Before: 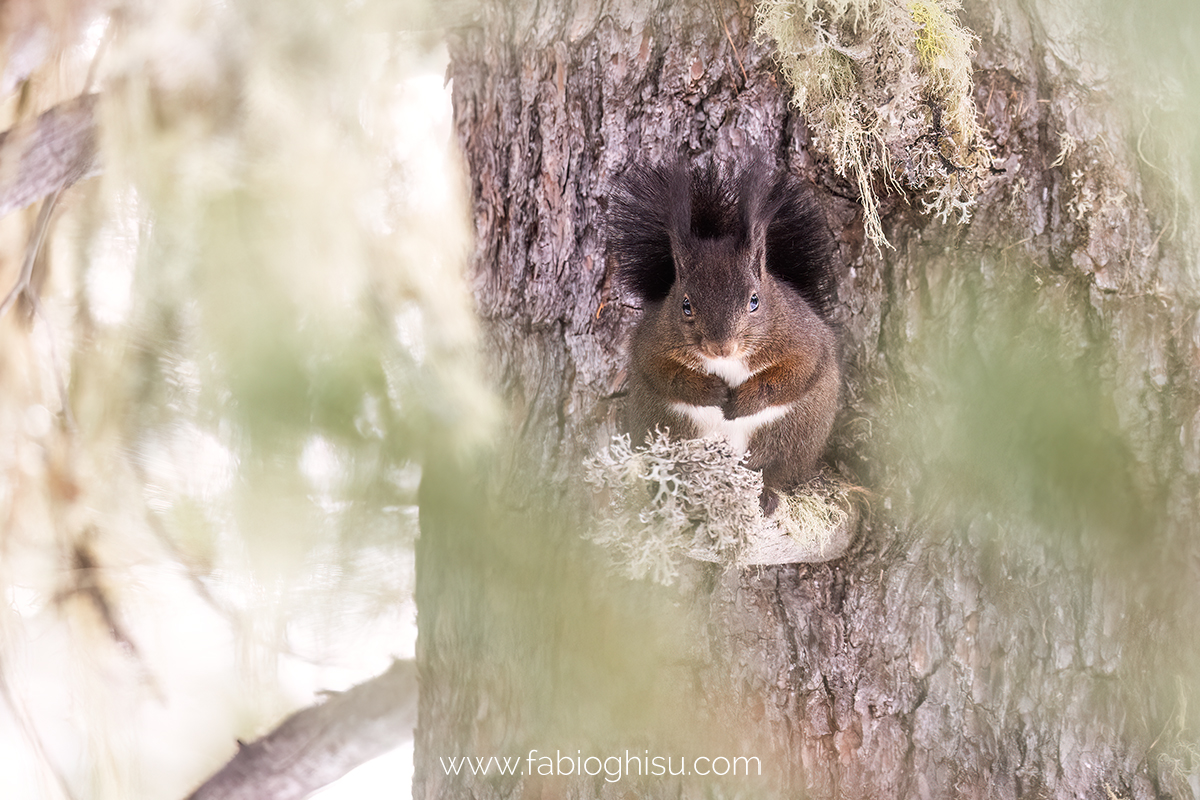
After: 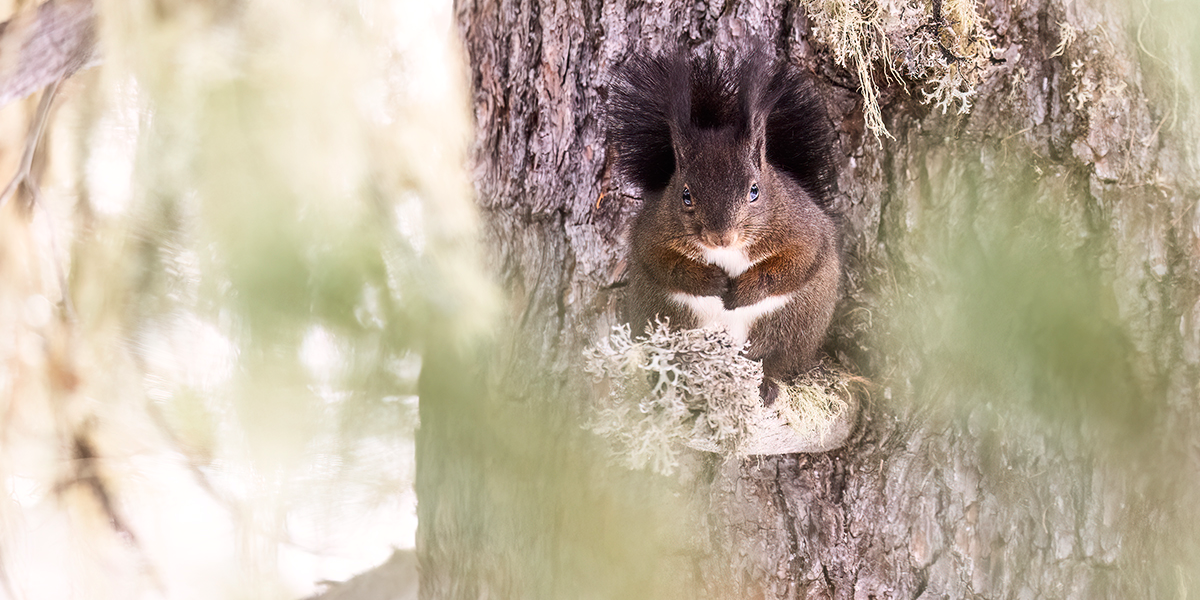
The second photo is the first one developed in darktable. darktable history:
crop: top 13.819%, bottom 11.169%
contrast brightness saturation: contrast 0.15, brightness -0.01, saturation 0.1
color balance rgb: global vibrance 1%, saturation formula JzAzBz (2021)
